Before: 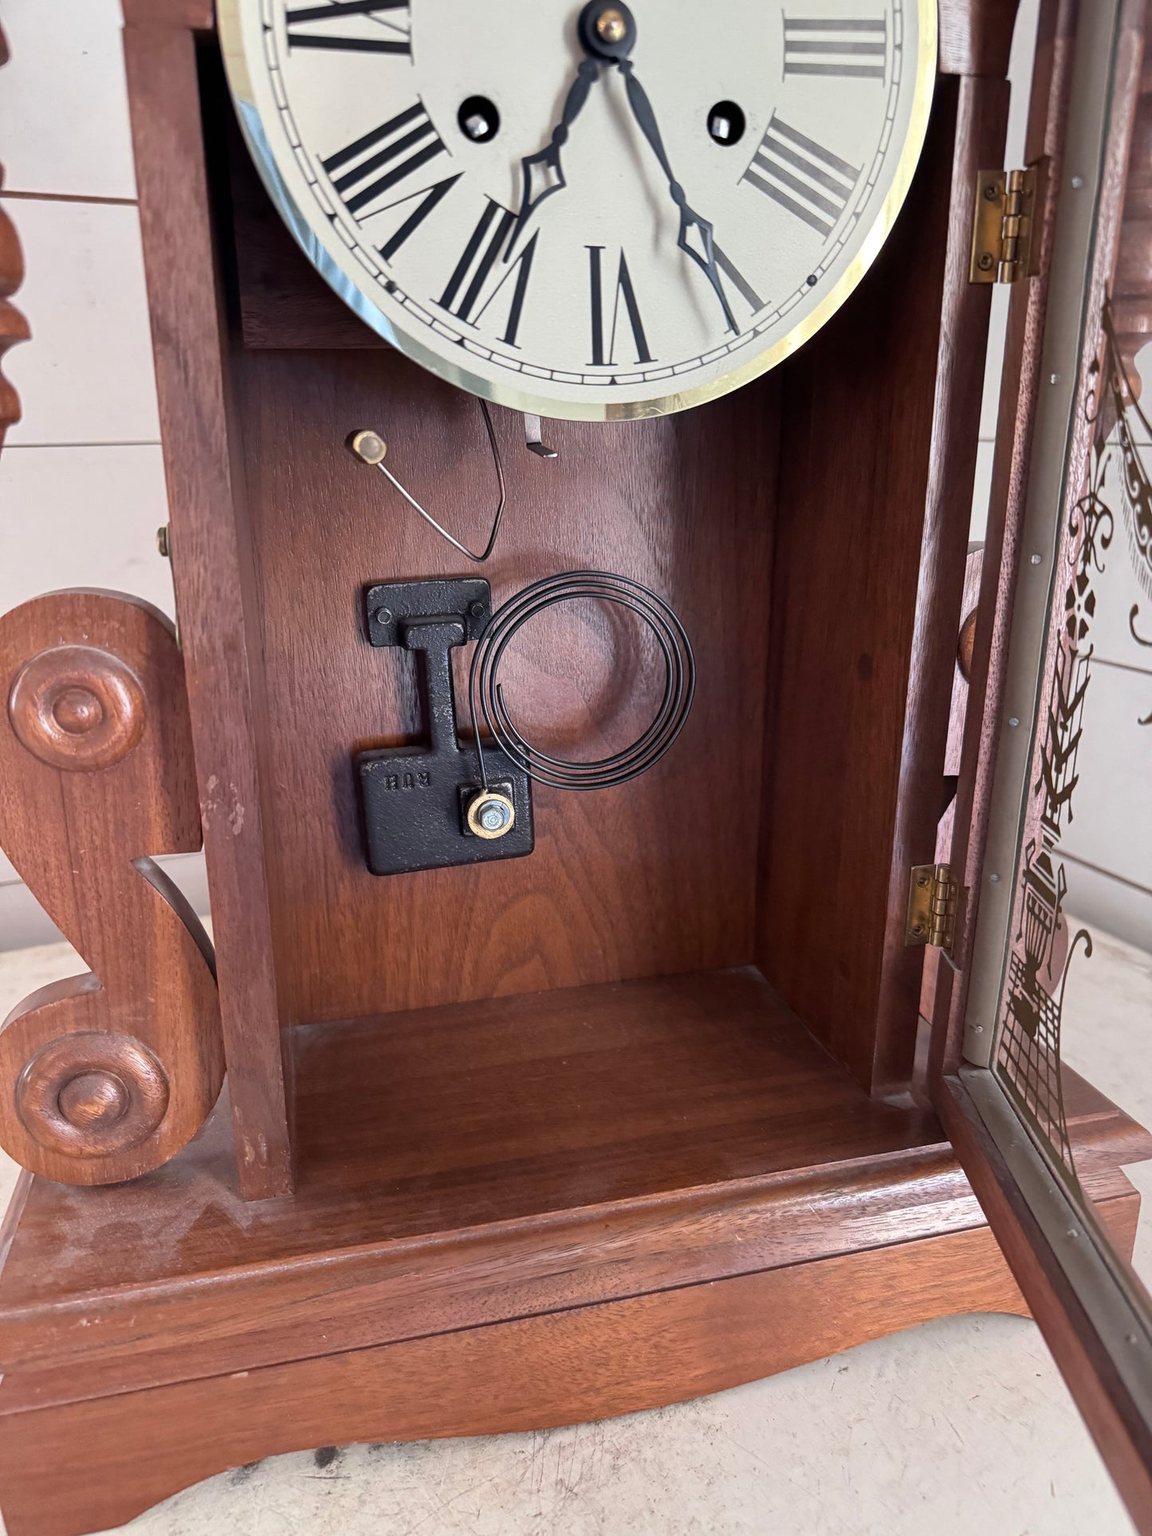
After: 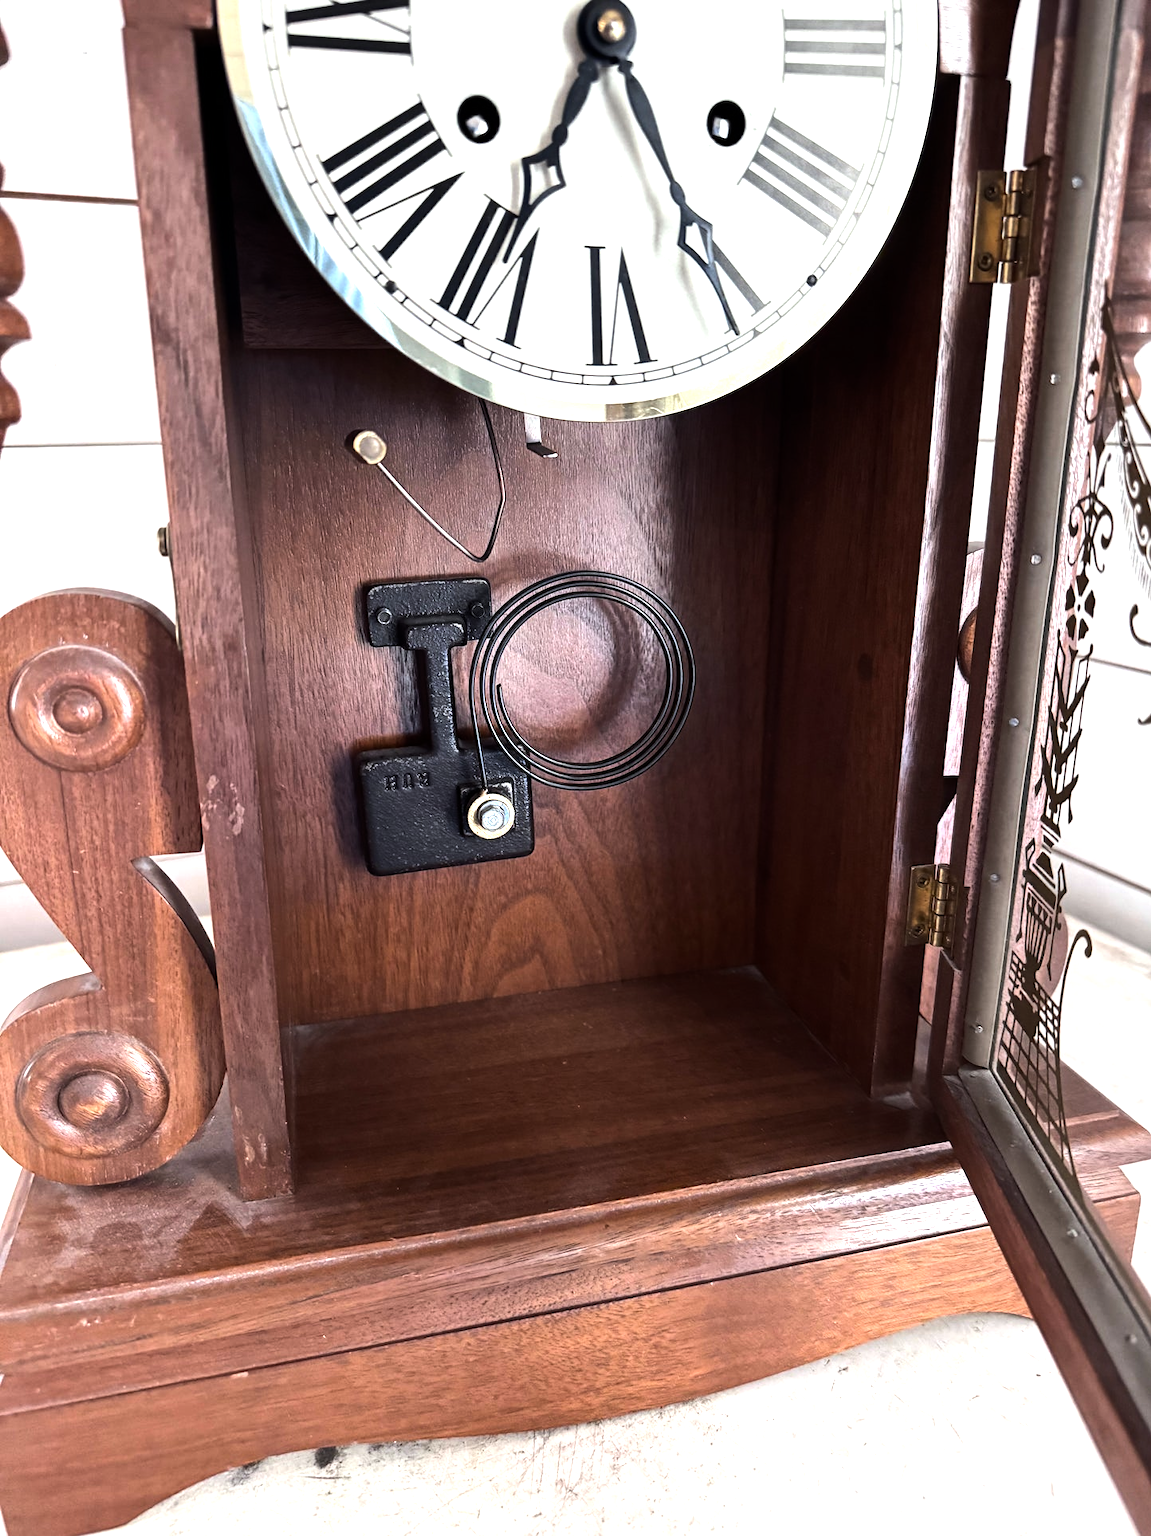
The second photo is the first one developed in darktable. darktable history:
white balance: red 0.978, blue 0.999
tone equalizer: -8 EV -1.08 EV, -7 EV -1.01 EV, -6 EV -0.867 EV, -5 EV -0.578 EV, -3 EV 0.578 EV, -2 EV 0.867 EV, -1 EV 1.01 EV, +0 EV 1.08 EV, edges refinement/feathering 500, mask exposure compensation -1.57 EV, preserve details no
